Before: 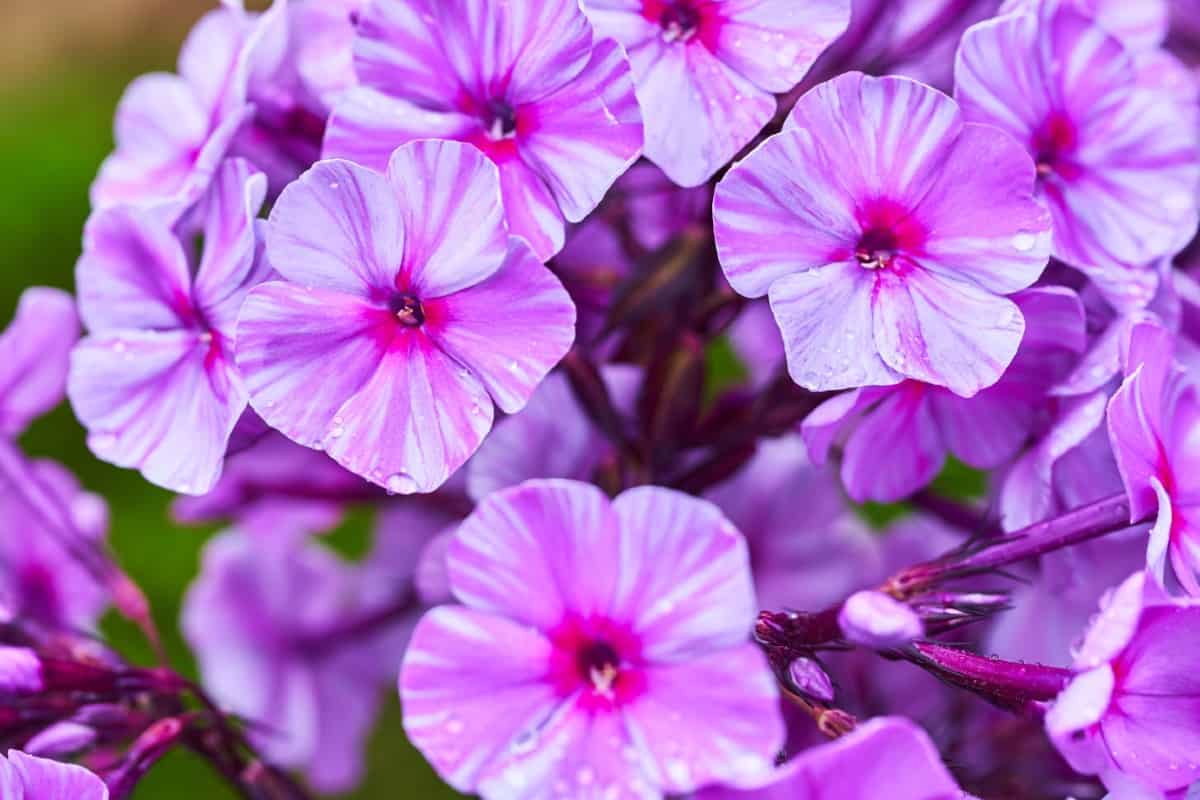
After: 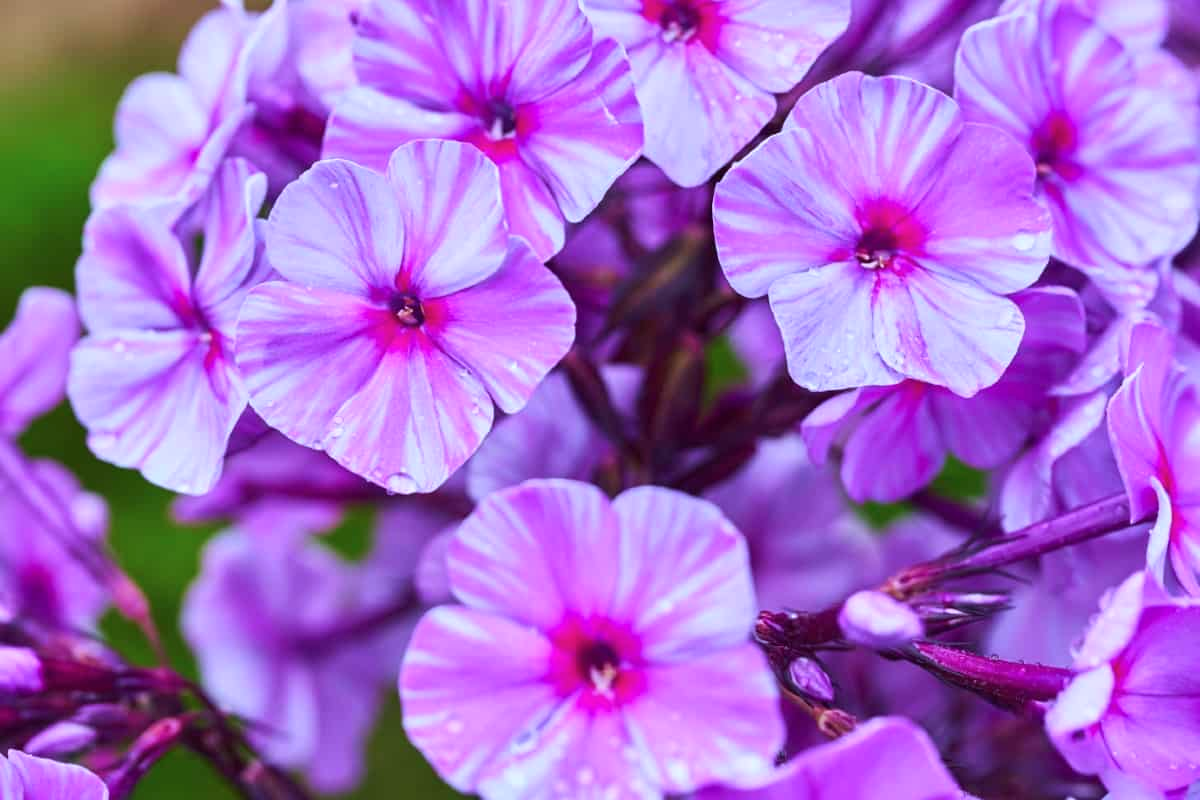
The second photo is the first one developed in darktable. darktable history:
color calibration: illuminant custom, x 0.368, y 0.373, temperature 4346.3 K
